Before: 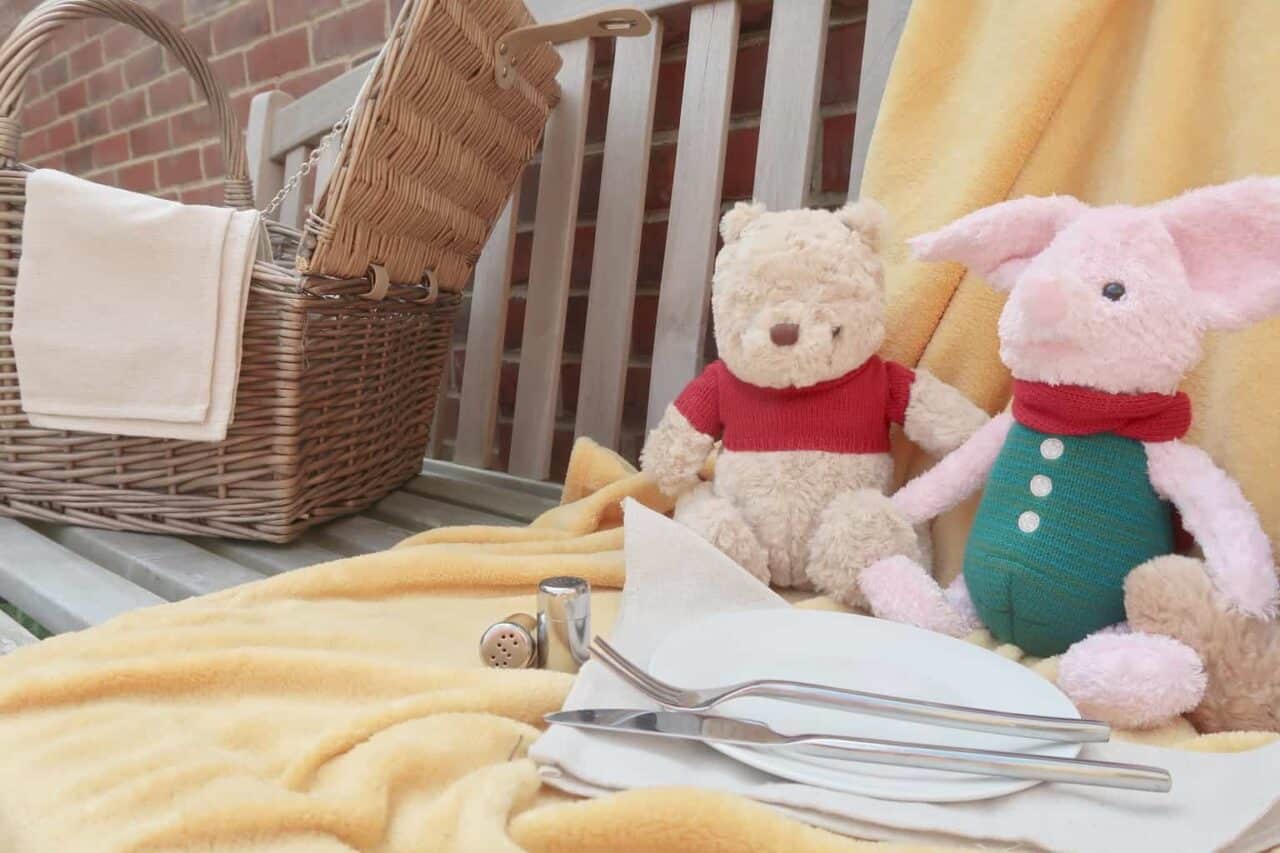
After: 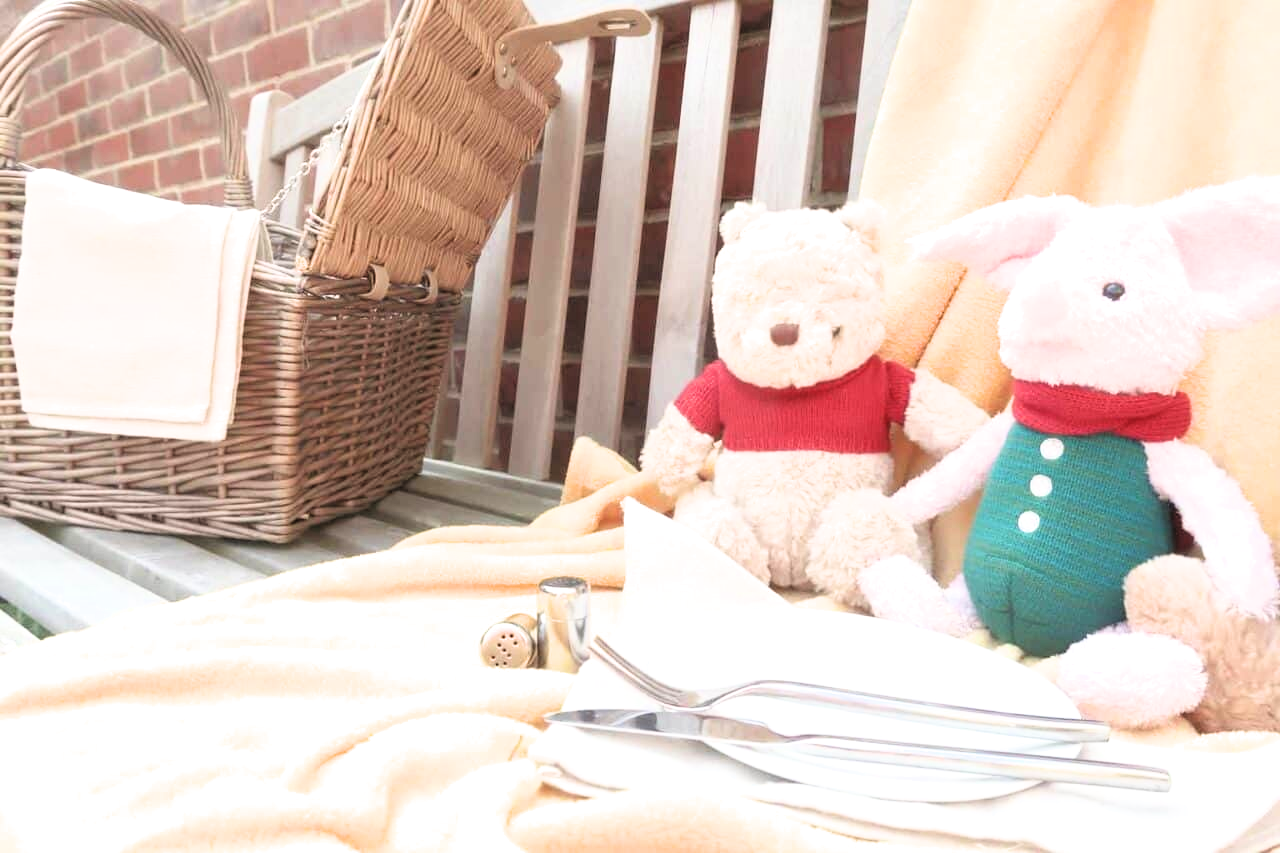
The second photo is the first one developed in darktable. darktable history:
exposure: black level correction -0.005, exposure 1.002 EV, compensate highlight preservation false
filmic rgb: black relative exposure -4.93 EV, white relative exposure 2.84 EV, hardness 3.72
